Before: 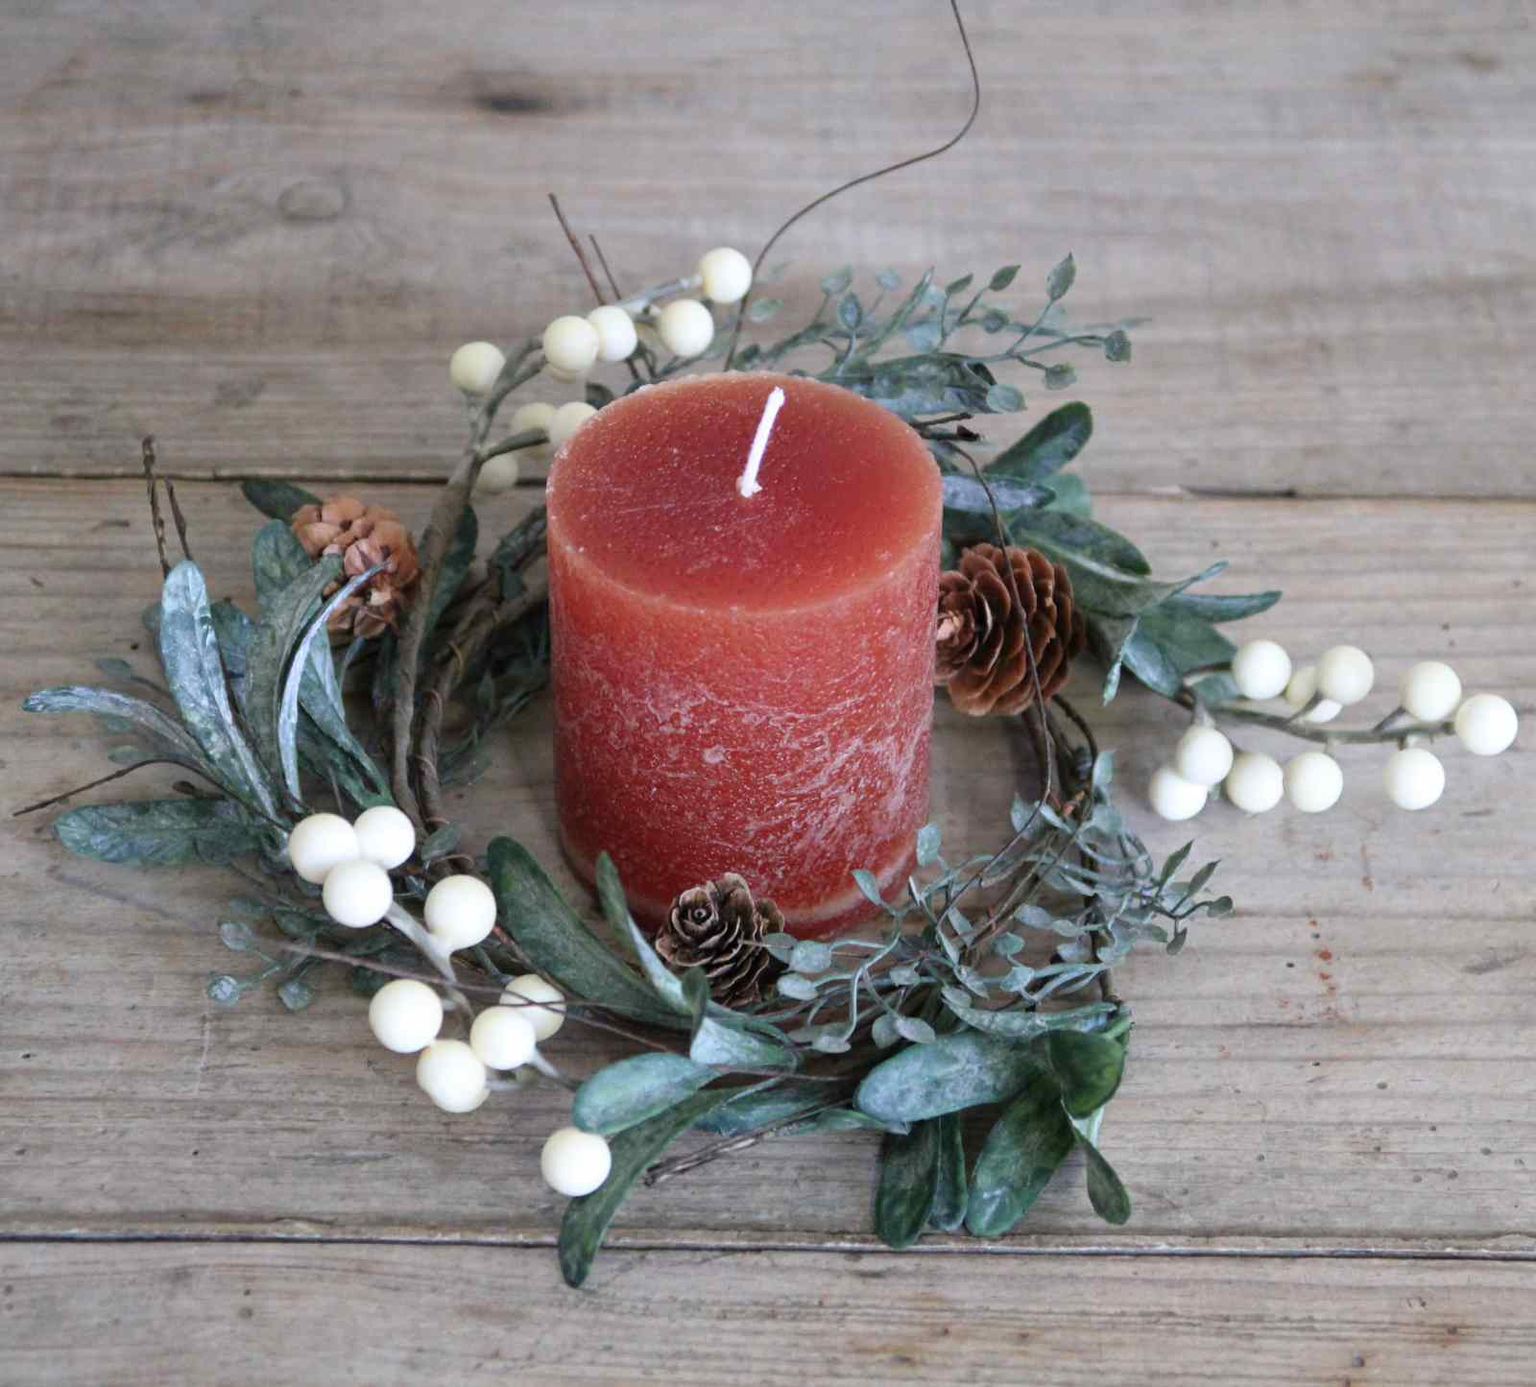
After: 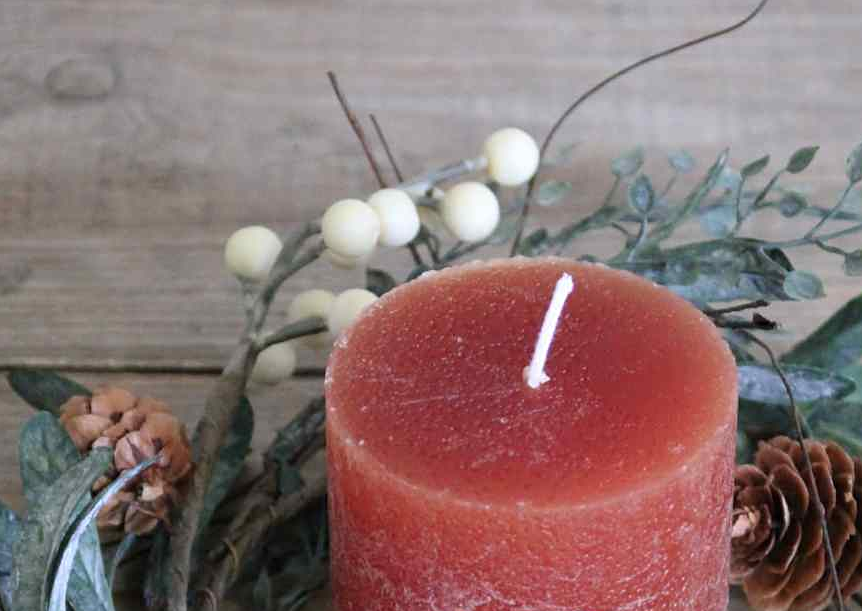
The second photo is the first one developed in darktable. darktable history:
crop: left 15.306%, top 9.065%, right 30.789%, bottom 48.638%
sharpen: amount 0.2
